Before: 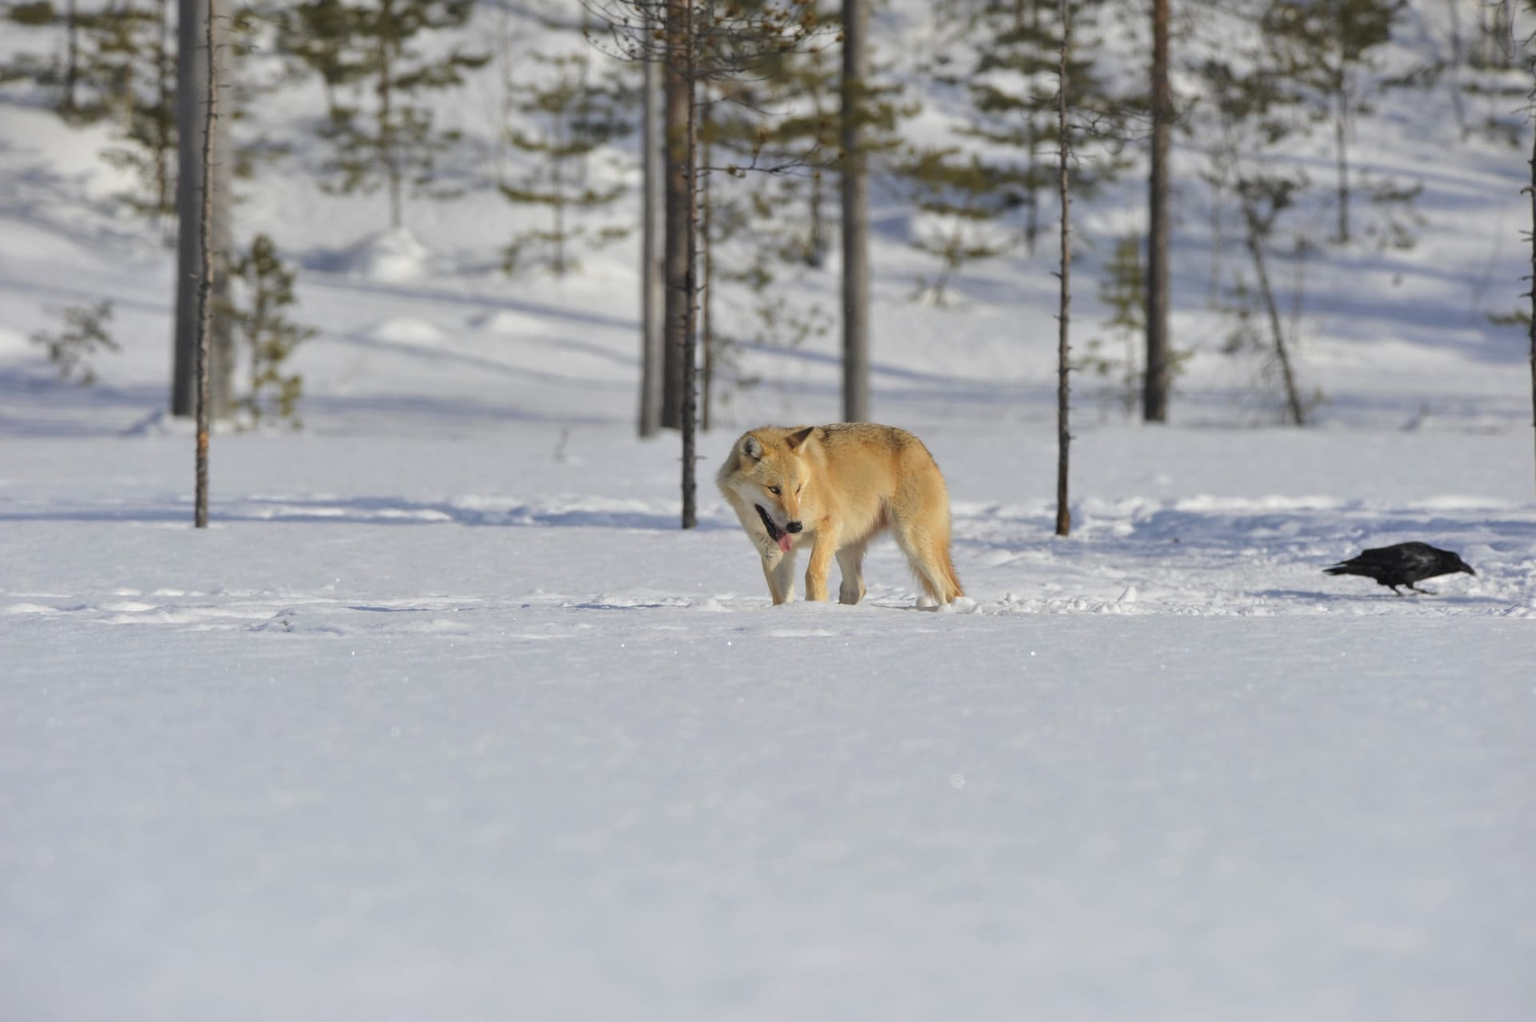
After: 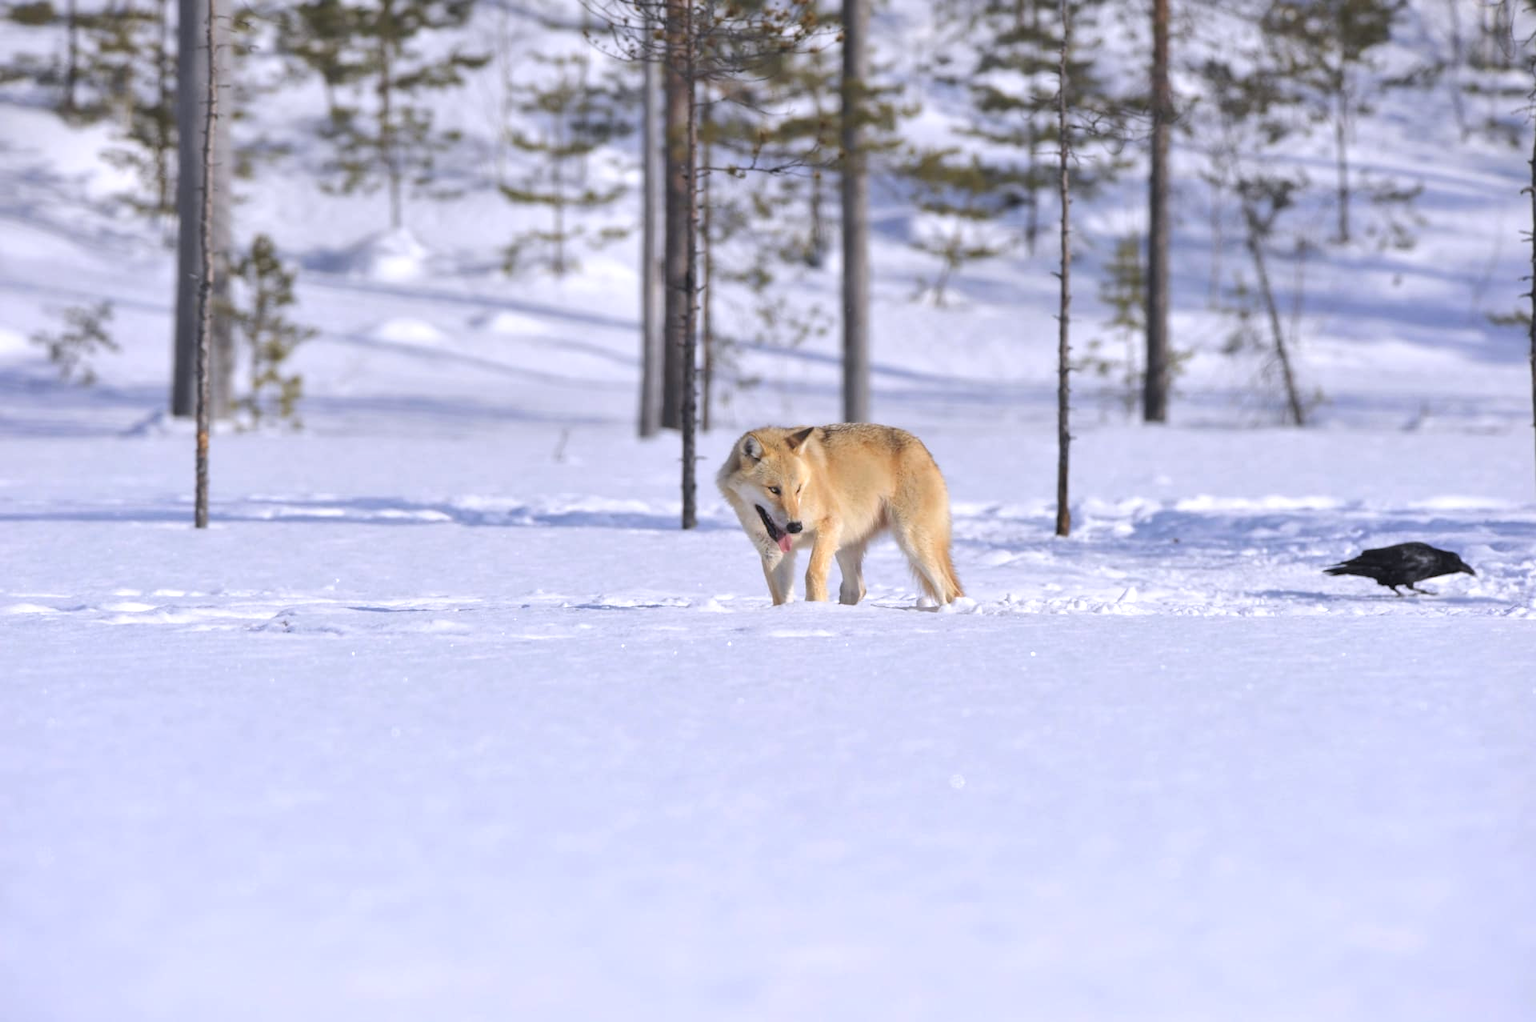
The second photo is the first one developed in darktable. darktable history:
exposure: black level correction 0, exposure 0.5 EV, compensate exposure bias true, compensate highlight preservation false
color calibration: illuminant as shot in camera, x 0.363, y 0.384, temperature 4539.75 K
